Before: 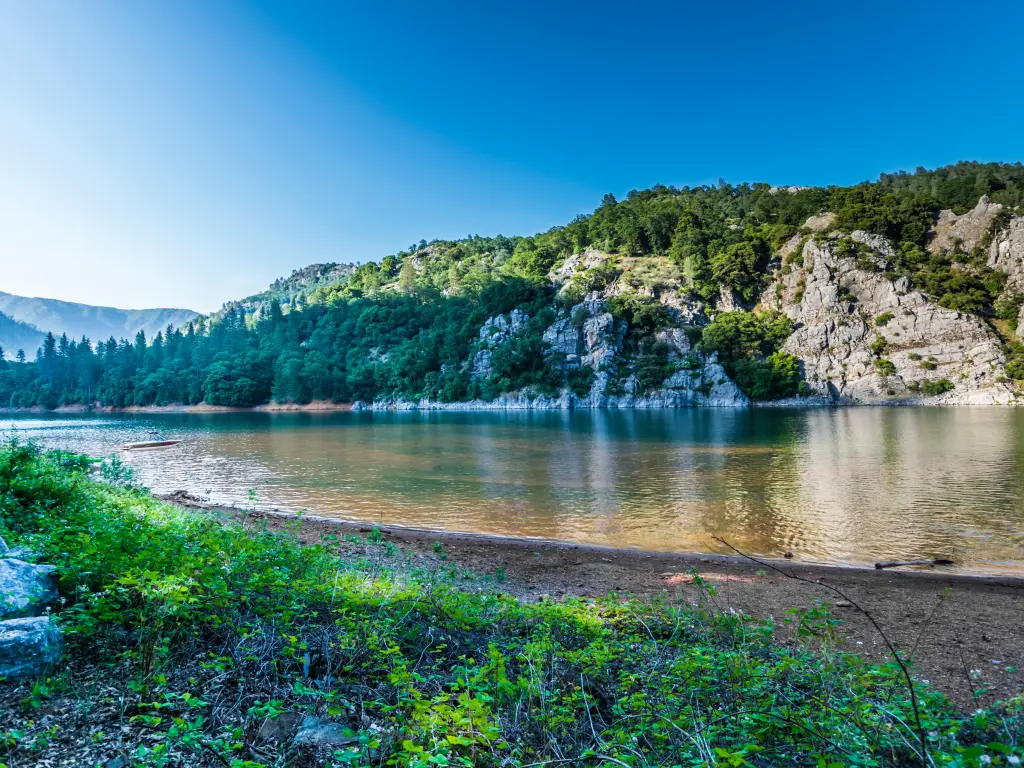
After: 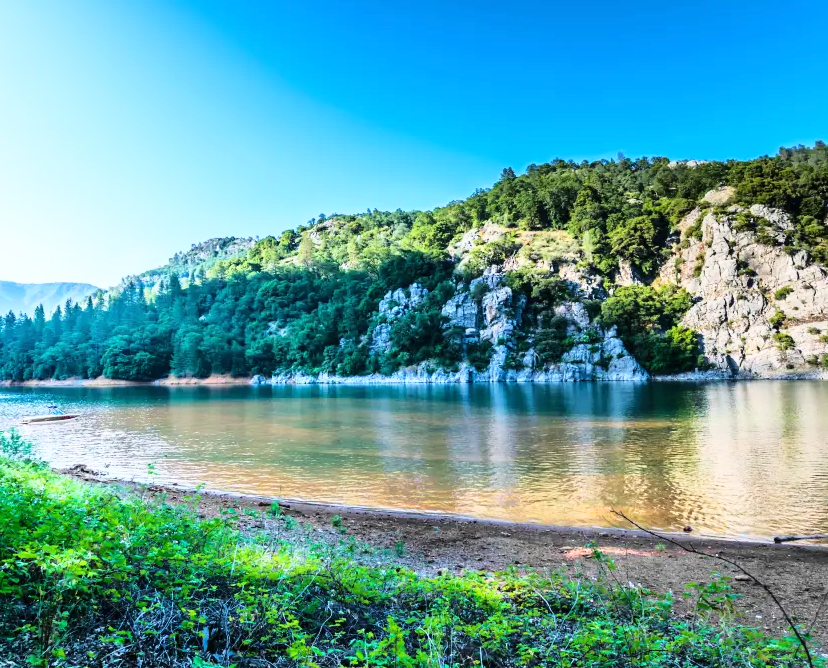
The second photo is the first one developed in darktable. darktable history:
base curve: curves: ch0 [(0, 0) (0.028, 0.03) (0.121, 0.232) (0.46, 0.748) (0.859, 0.968) (1, 1)]
crop: left 9.929%, top 3.475%, right 9.188%, bottom 9.529%
